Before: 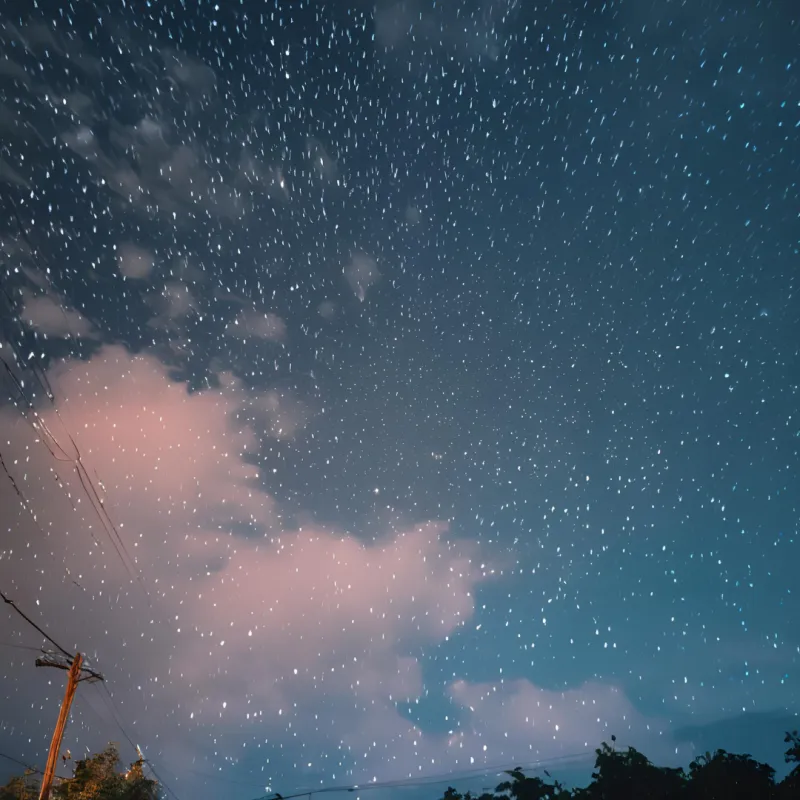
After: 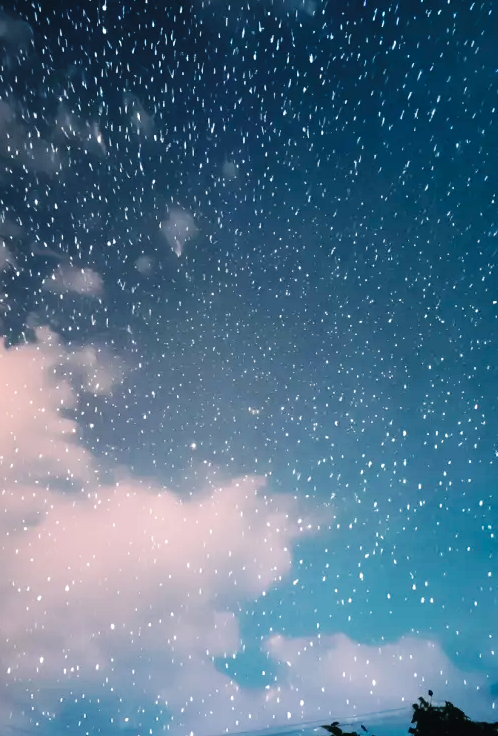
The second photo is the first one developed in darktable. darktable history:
crop and rotate: left 22.918%, top 5.629%, right 14.711%, bottom 2.247%
base curve: curves: ch0 [(0, 0) (0.036, 0.025) (0.121, 0.166) (0.206, 0.329) (0.605, 0.79) (1, 1)], preserve colors none
tone equalizer: -8 EV -0.417 EV, -7 EV -0.389 EV, -6 EV -0.333 EV, -5 EV -0.222 EV, -3 EV 0.222 EV, -2 EV 0.333 EV, -1 EV 0.389 EV, +0 EV 0.417 EV, edges refinement/feathering 500, mask exposure compensation -1.57 EV, preserve details no
